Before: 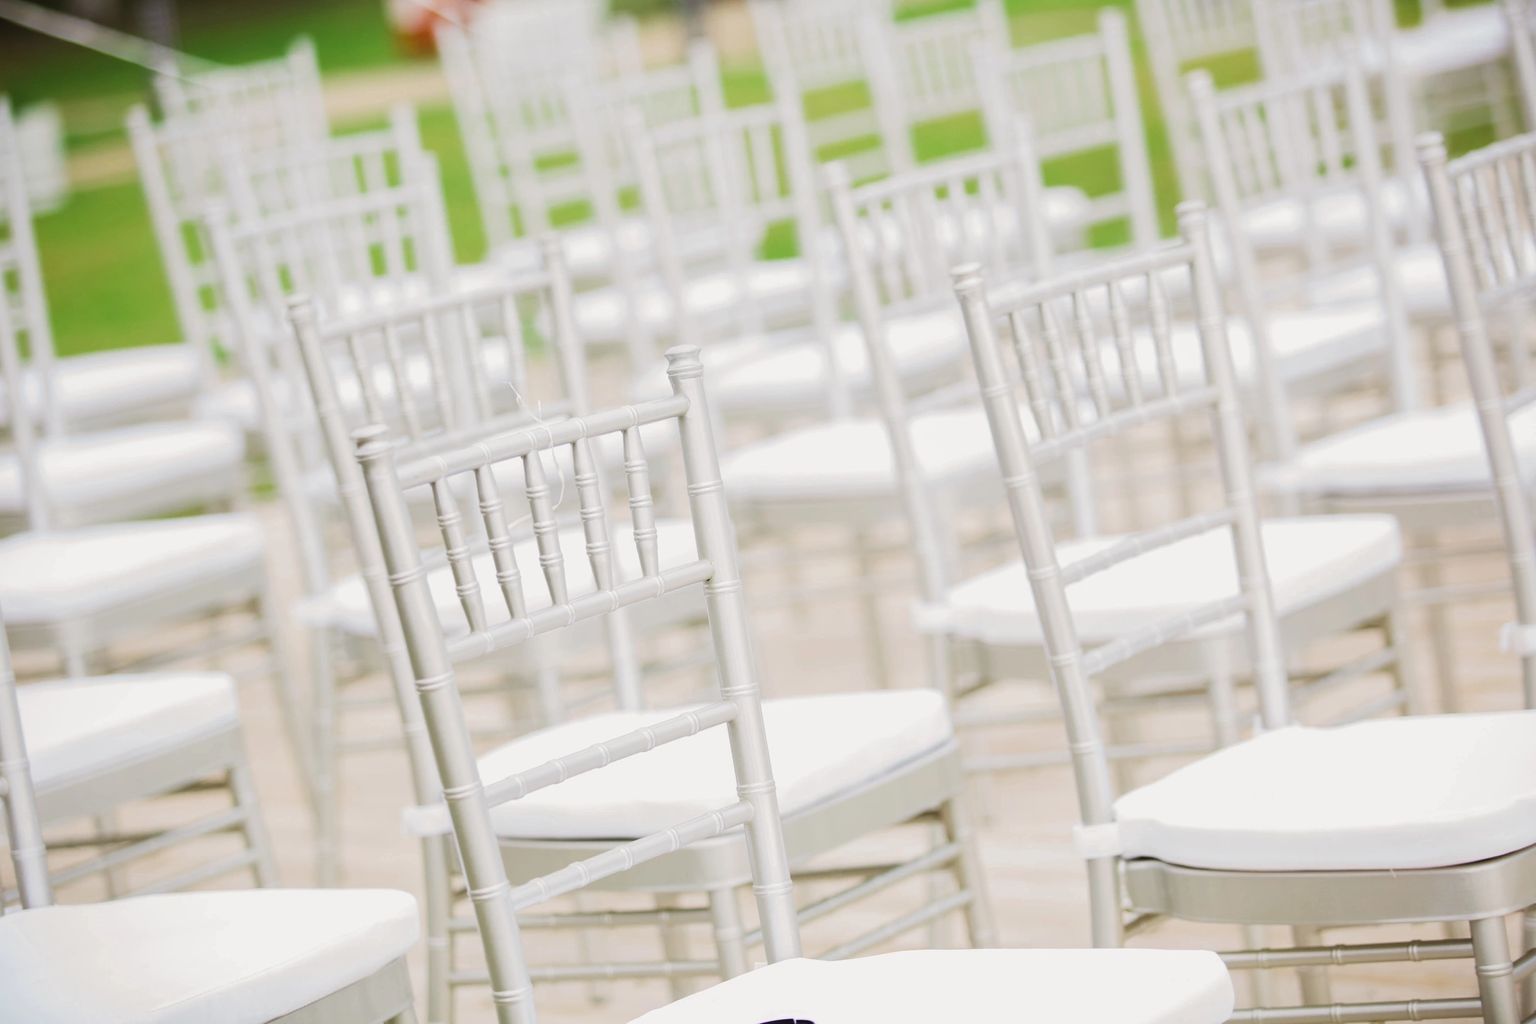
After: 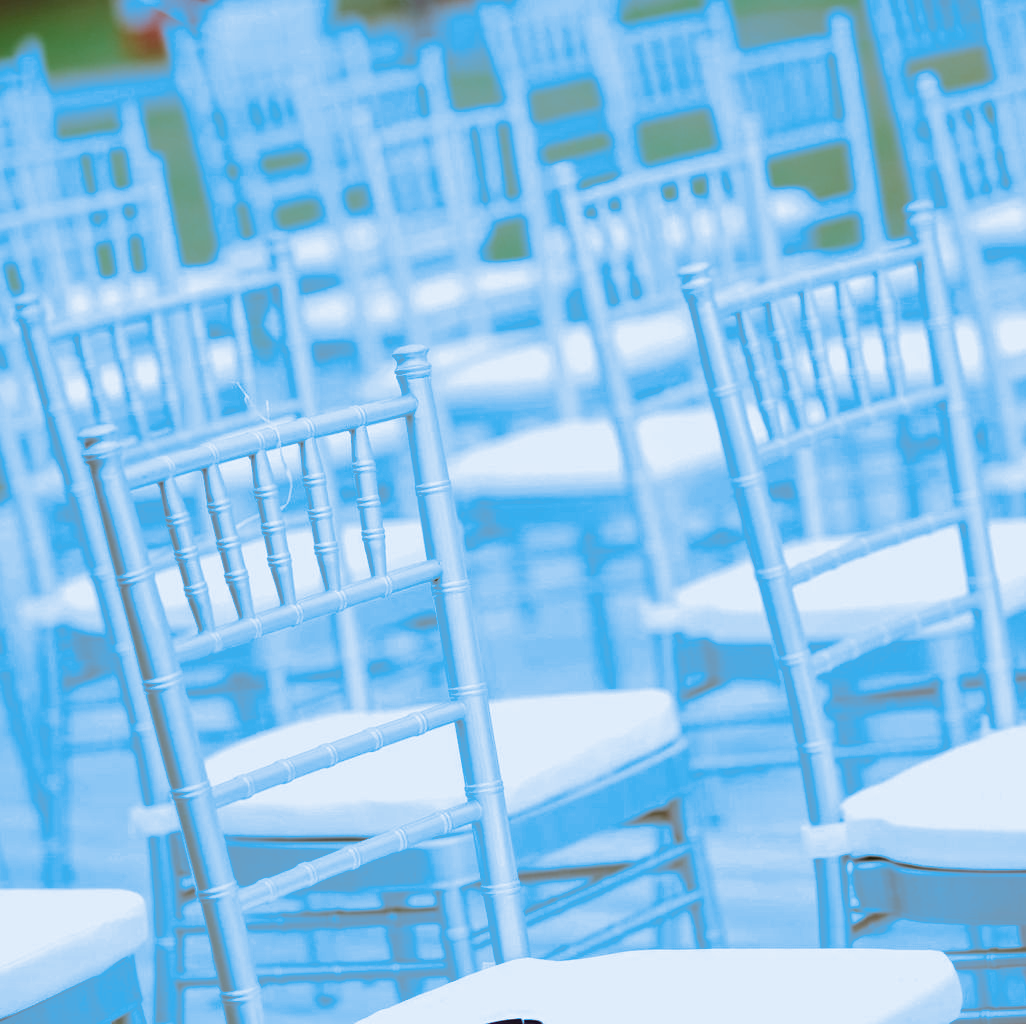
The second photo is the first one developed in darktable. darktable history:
crop and rotate: left 17.732%, right 15.423%
base curve: exposure shift 0, preserve colors none
split-toning: shadows › hue 220°, shadows › saturation 0.64, highlights › hue 220°, highlights › saturation 0.64, balance 0, compress 5.22%
